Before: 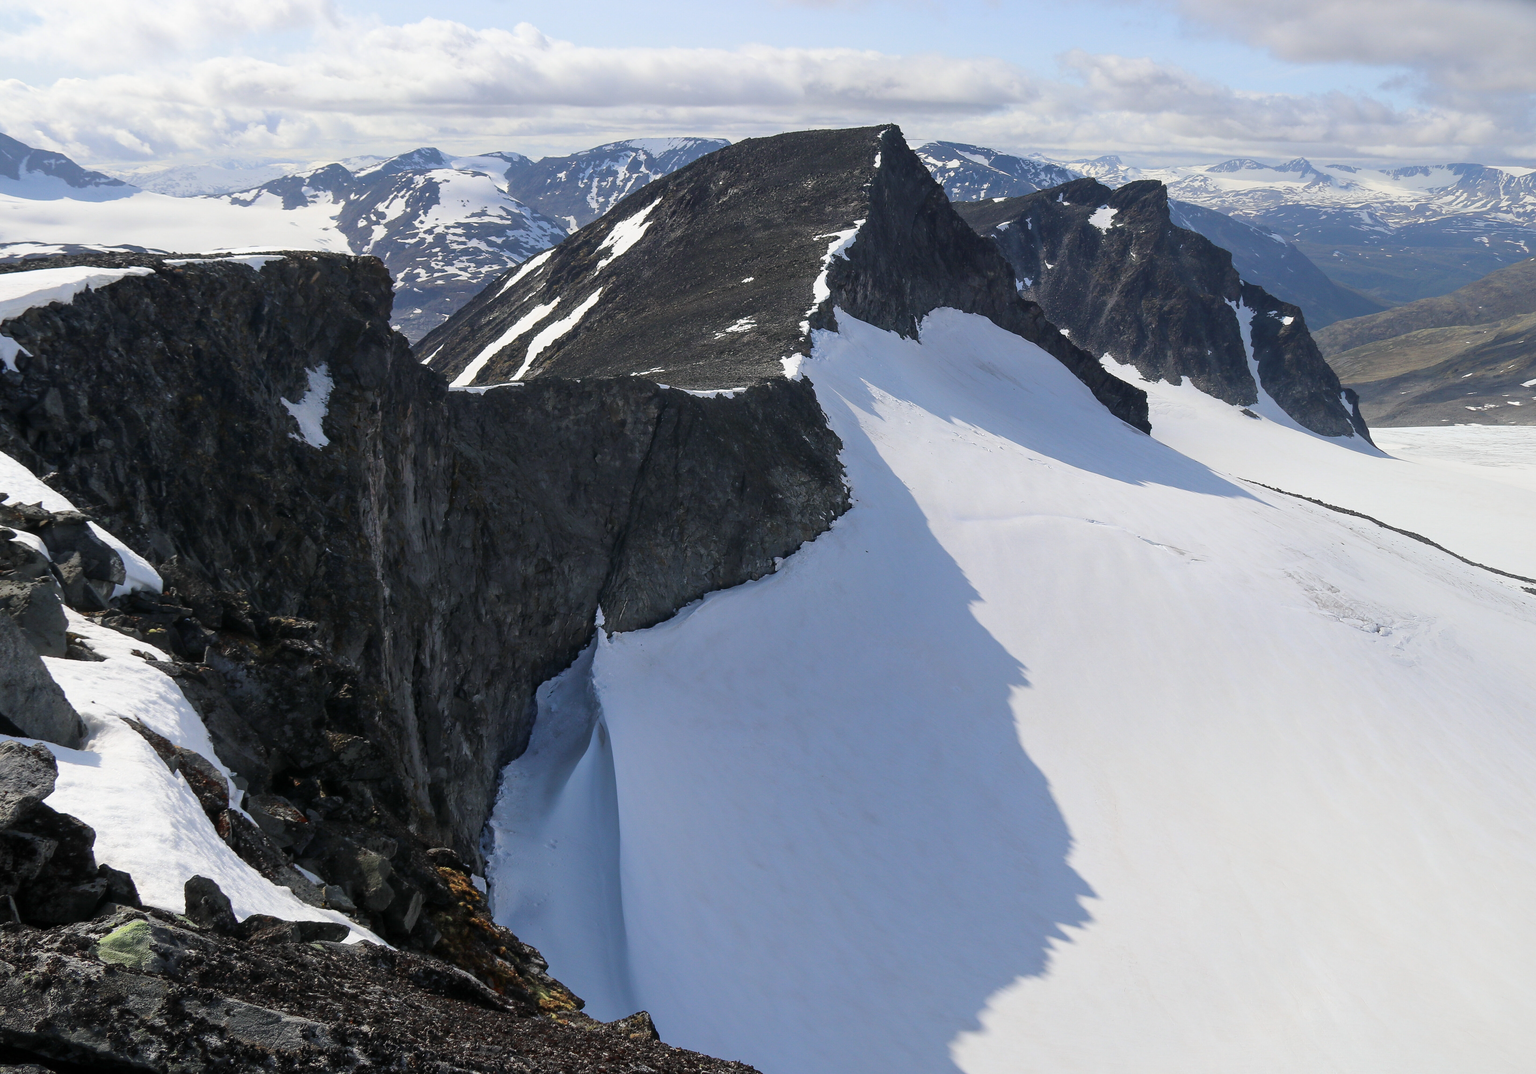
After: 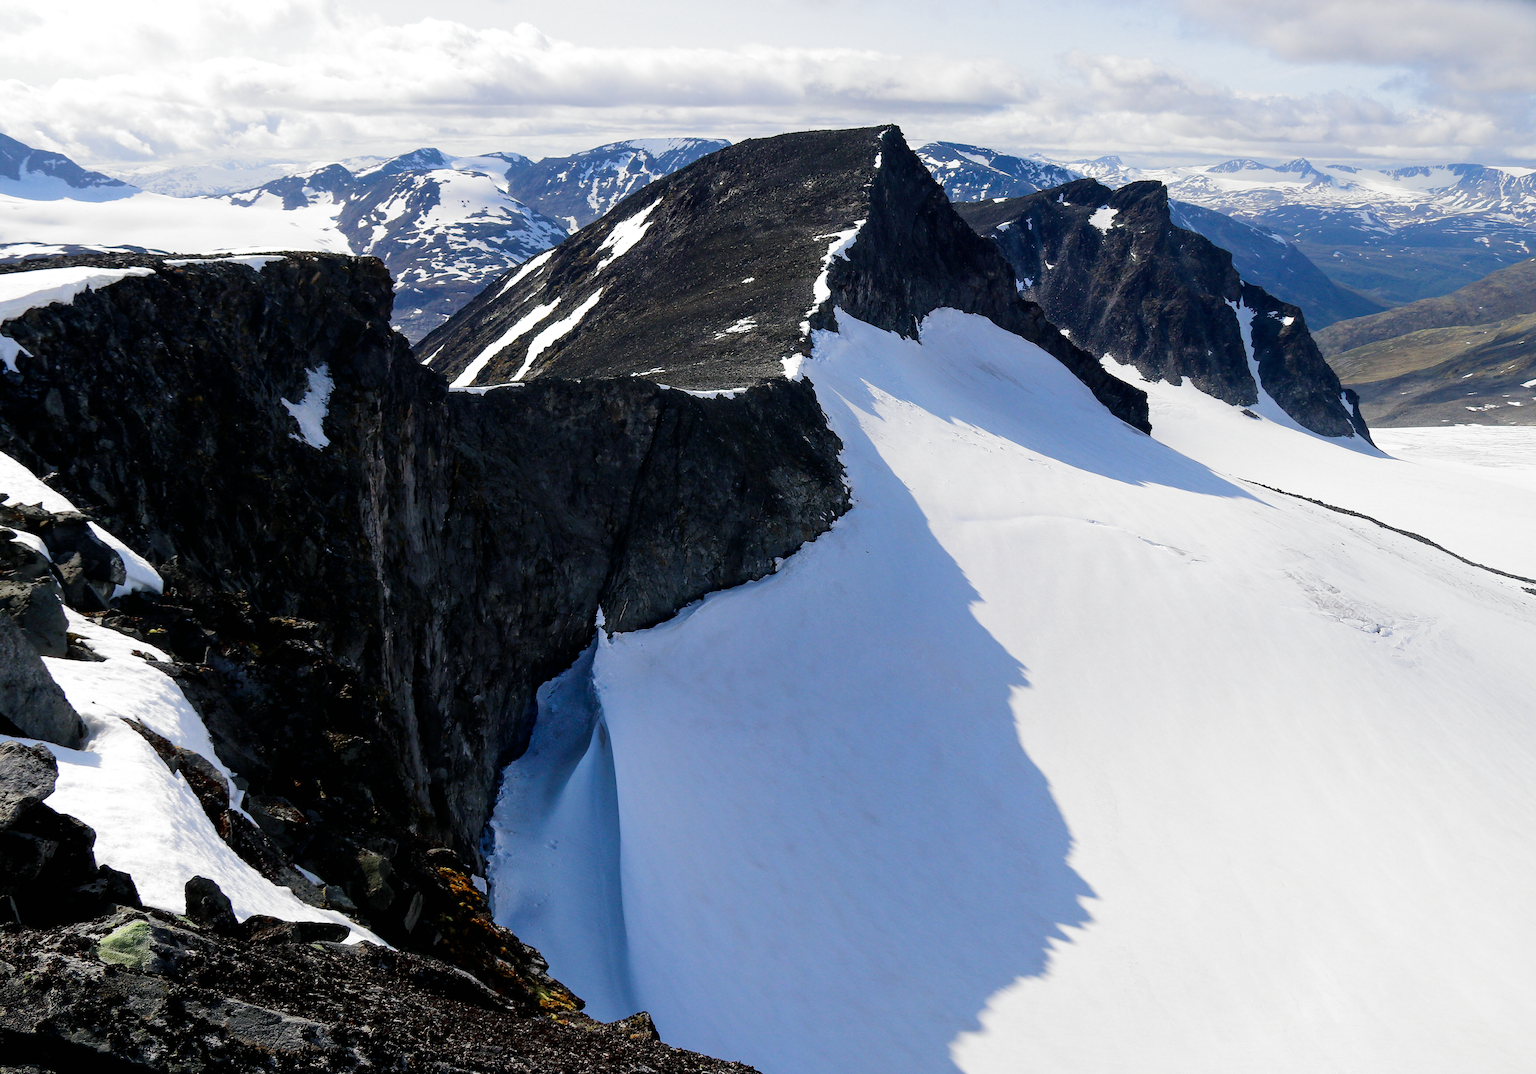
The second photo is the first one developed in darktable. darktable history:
filmic rgb: black relative exposure -8.2 EV, white relative exposure 2.2 EV, threshold 3 EV, hardness 7.11, latitude 75%, contrast 1.325, highlights saturation mix -2%, shadows ↔ highlights balance 30%, preserve chrominance no, color science v5 (2021), contrast in shadows safe, contrast in highlights safe, enable highlight reconstruction true
color balance rgb "[modern colors]": linear chroma grading › shadows -8%, linear chroma grading › global chroma 10%, perceptual saturation grading › global saturation 2%, perceptual saturation grading › highlights -2%, perceptual saturation grading › mid-tones 4%, perceptual saturation grading › shadows 8%, perceptual brilliance grading › global brilliance 2%, perceptual brilliance grading › highlights -4%, global vibrance 16%, saturation formula JzAzBz (2021)
